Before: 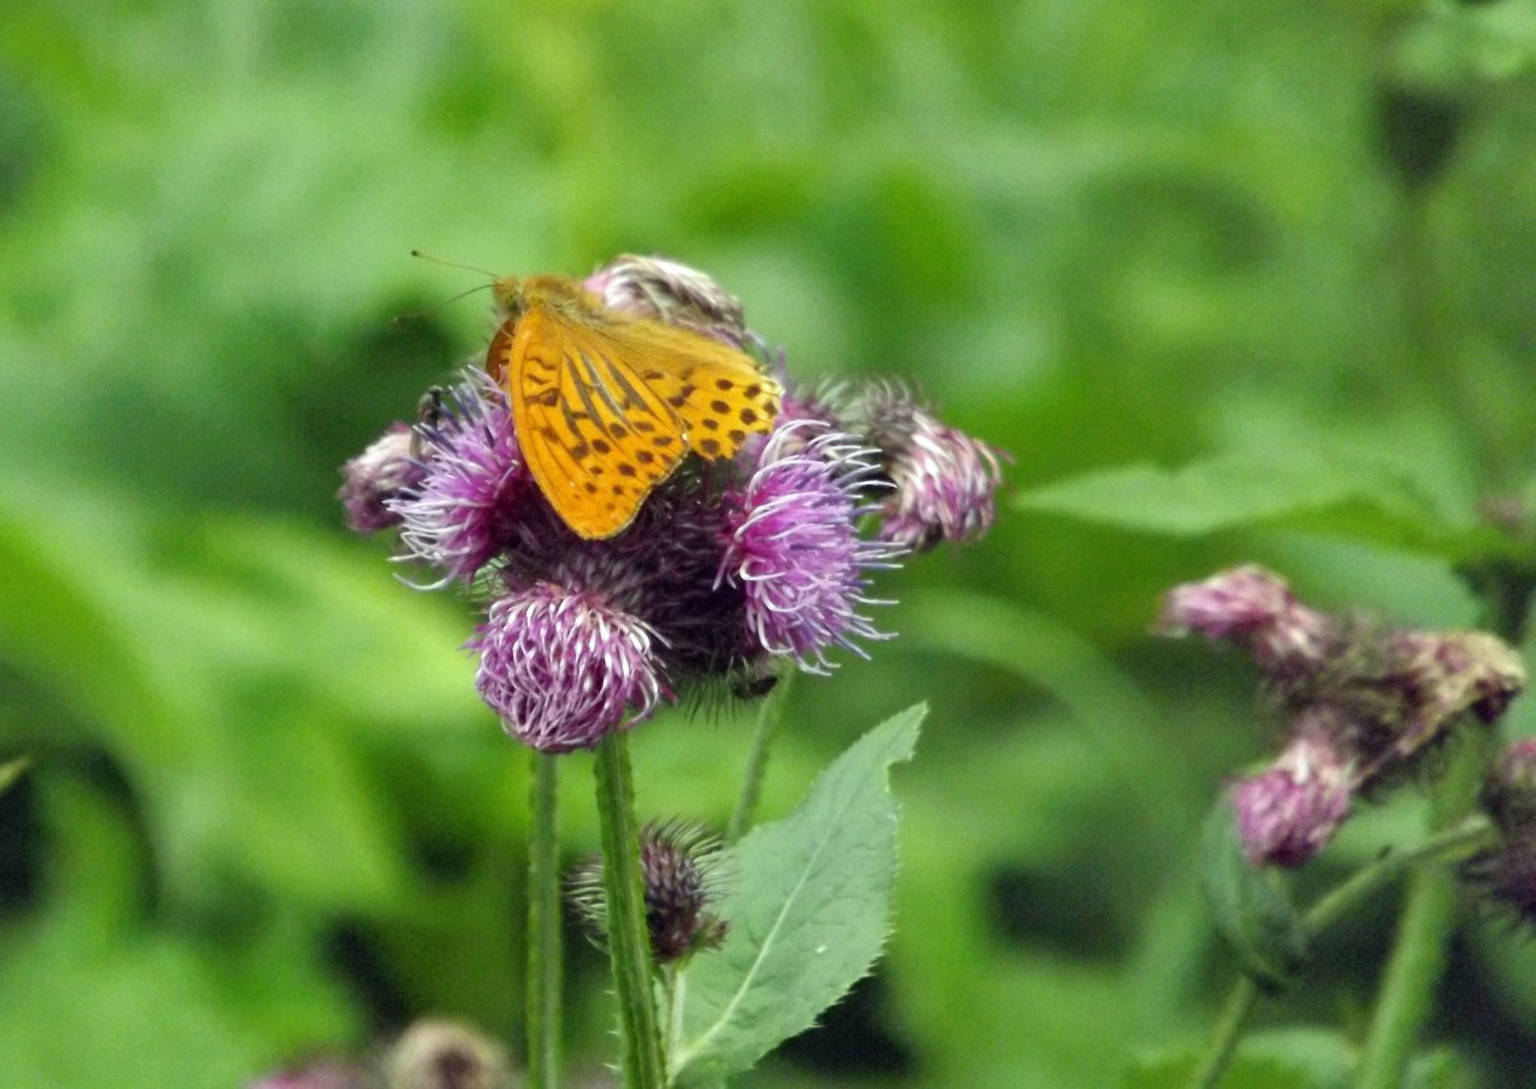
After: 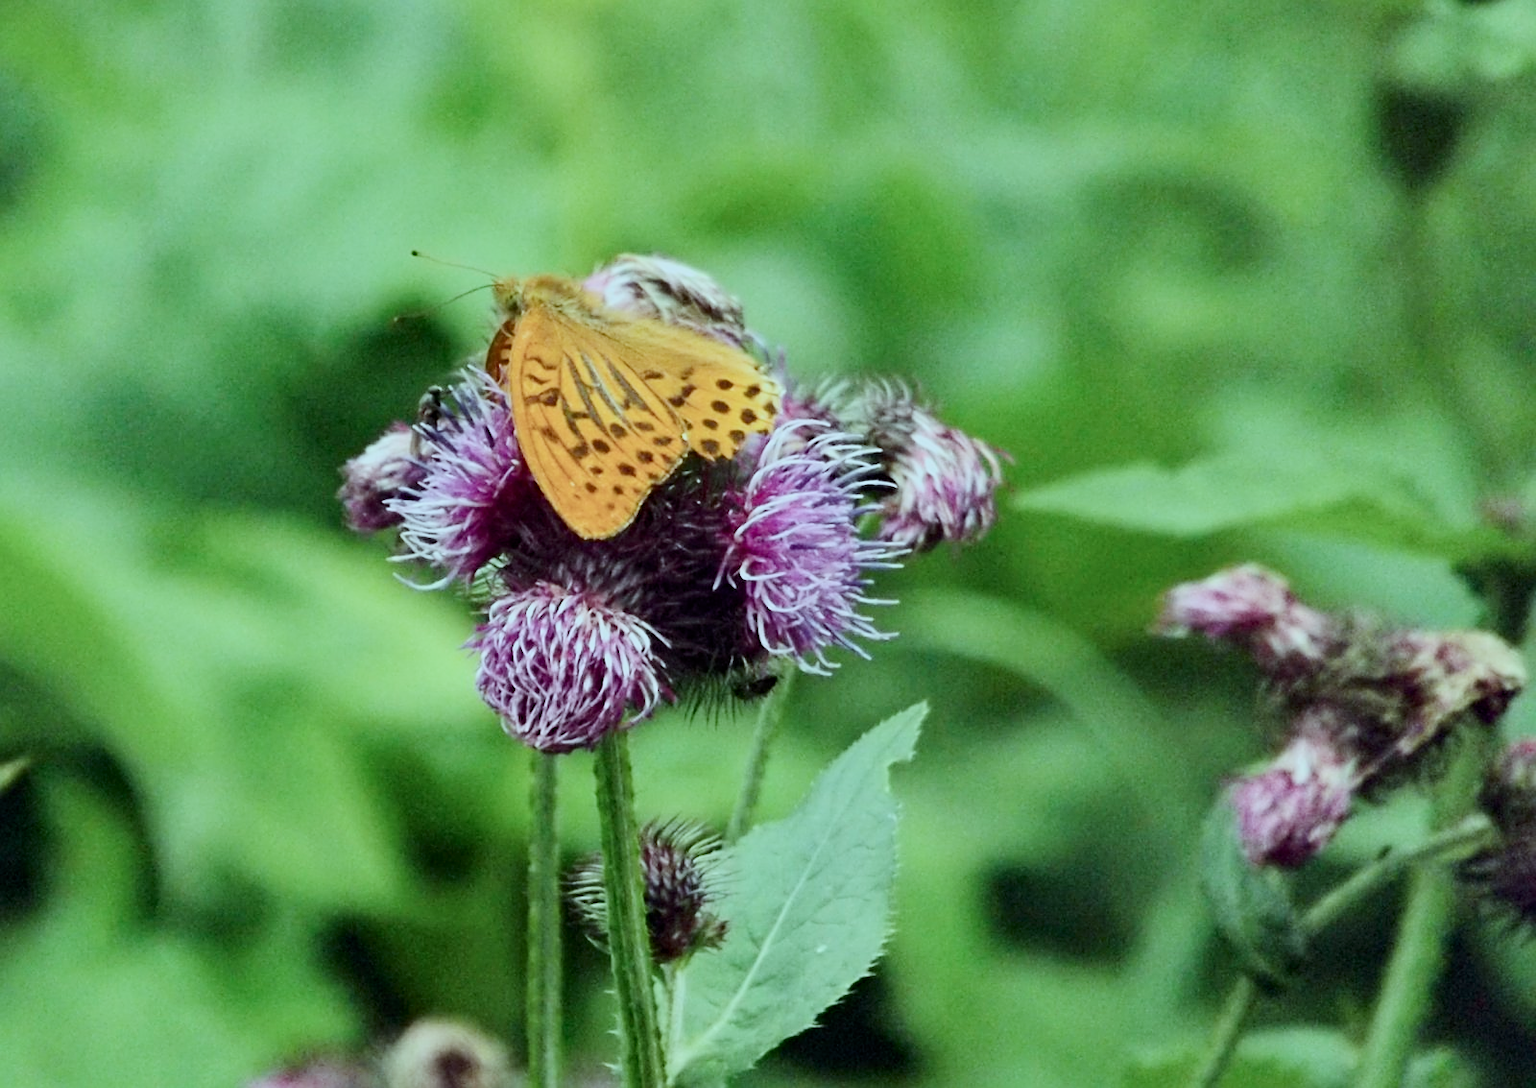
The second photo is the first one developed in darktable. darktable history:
filmic rgb: black relative exposure -8.02 EV, white relative exposure 8.04 EV, hardness 2.41, latitude 10.87%, contrast 0.732, highlights saturation mix 9.31%, shadows ↔ highlights balance 1.94%
color correction: highlights a* -10.2, highlights b* -9.66
haze removal: strength 0.127, distance 0.244, compatibility mode true, adaptive false
contrast brightness saturation: contrast 0.372, brightness 0.097
sharpen: on, module defaults
